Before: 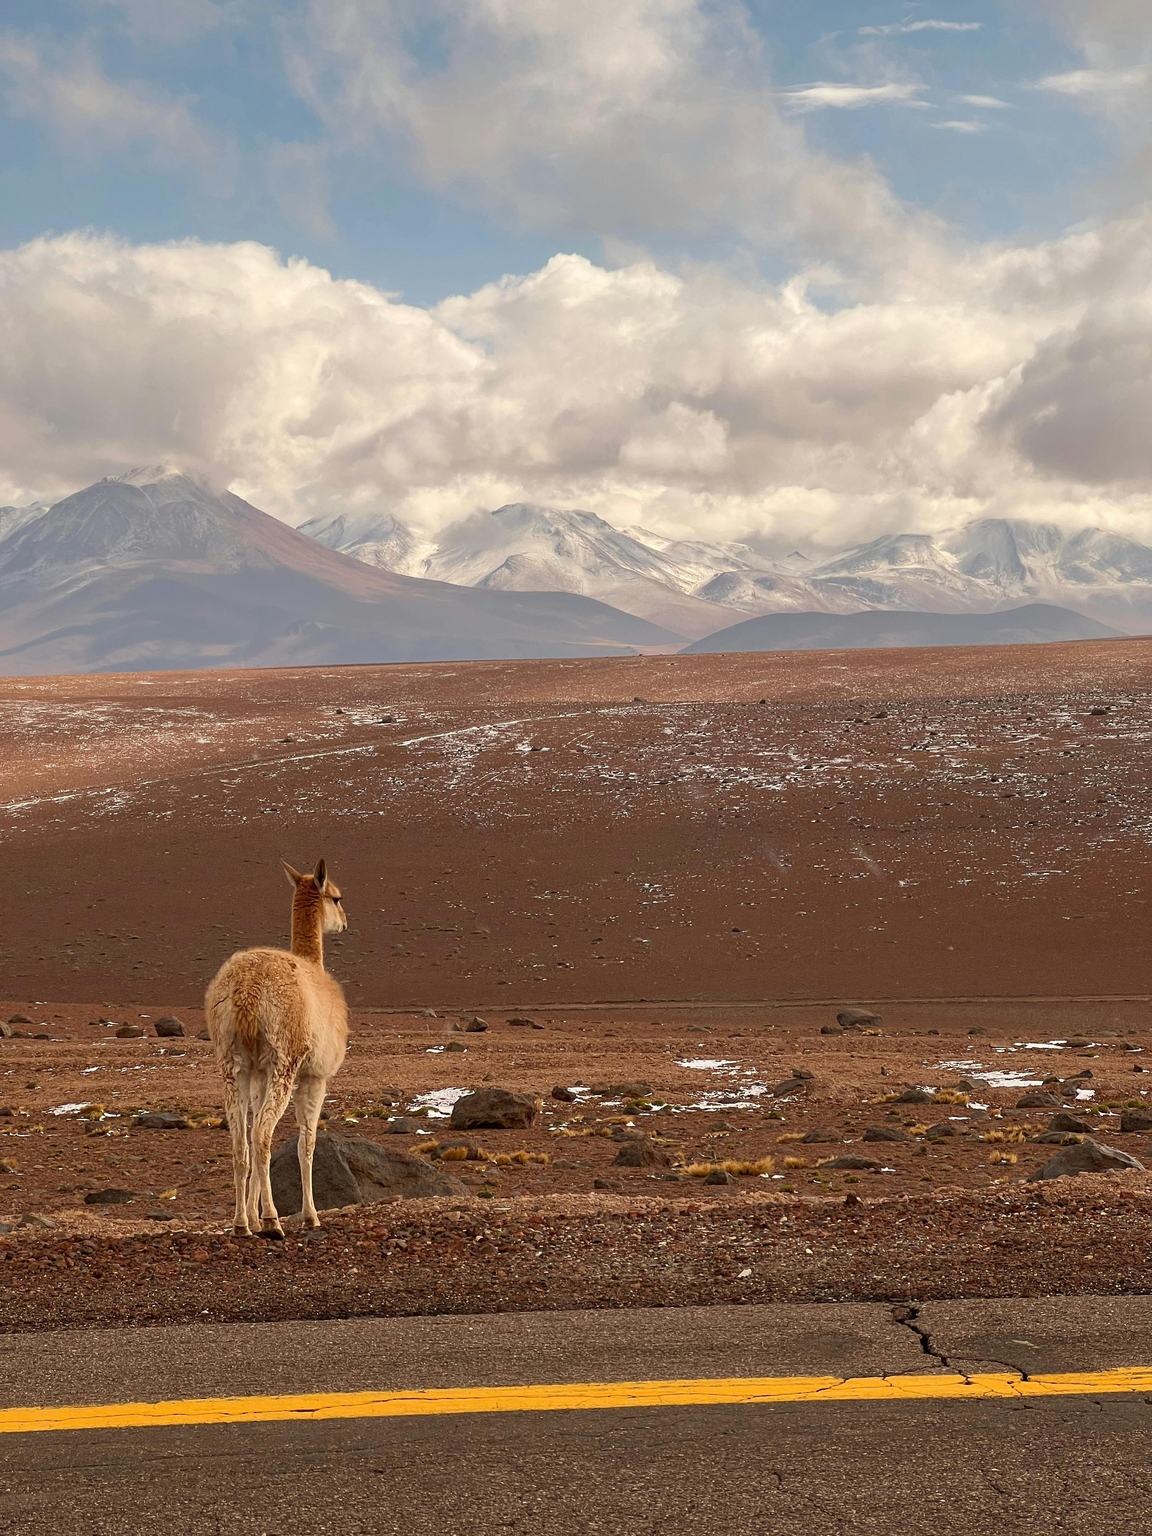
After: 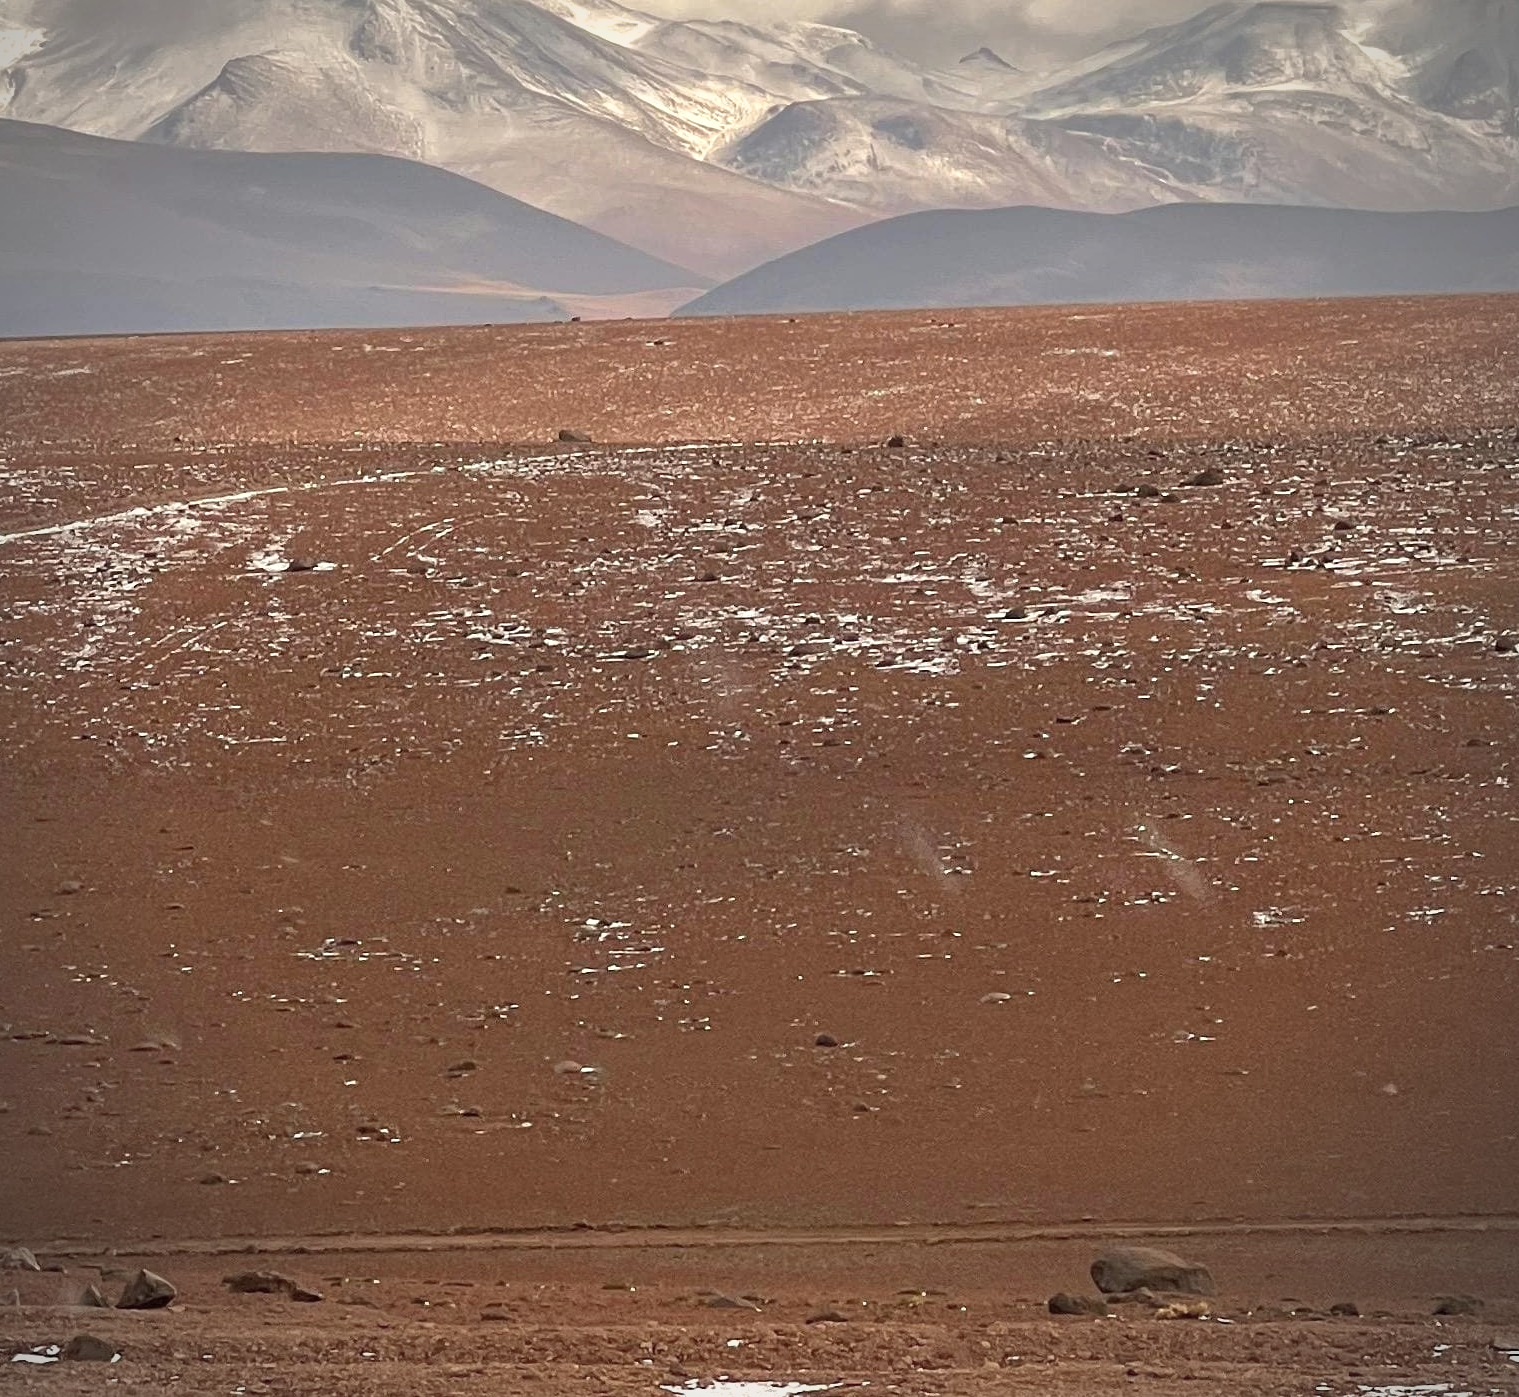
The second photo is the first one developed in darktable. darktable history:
crop: left 36.607%, top 34.735%, right 13.146%, bottom 30.611%
shadows and highlights: on, module defaults
vignetting: fall-off radius 60%, automatic ratio true
exposure: exposure 0.3 EV, compensate highlight preservation false
rotate and perspective: automatic cropping off
tone equalizer: on, module defaults
